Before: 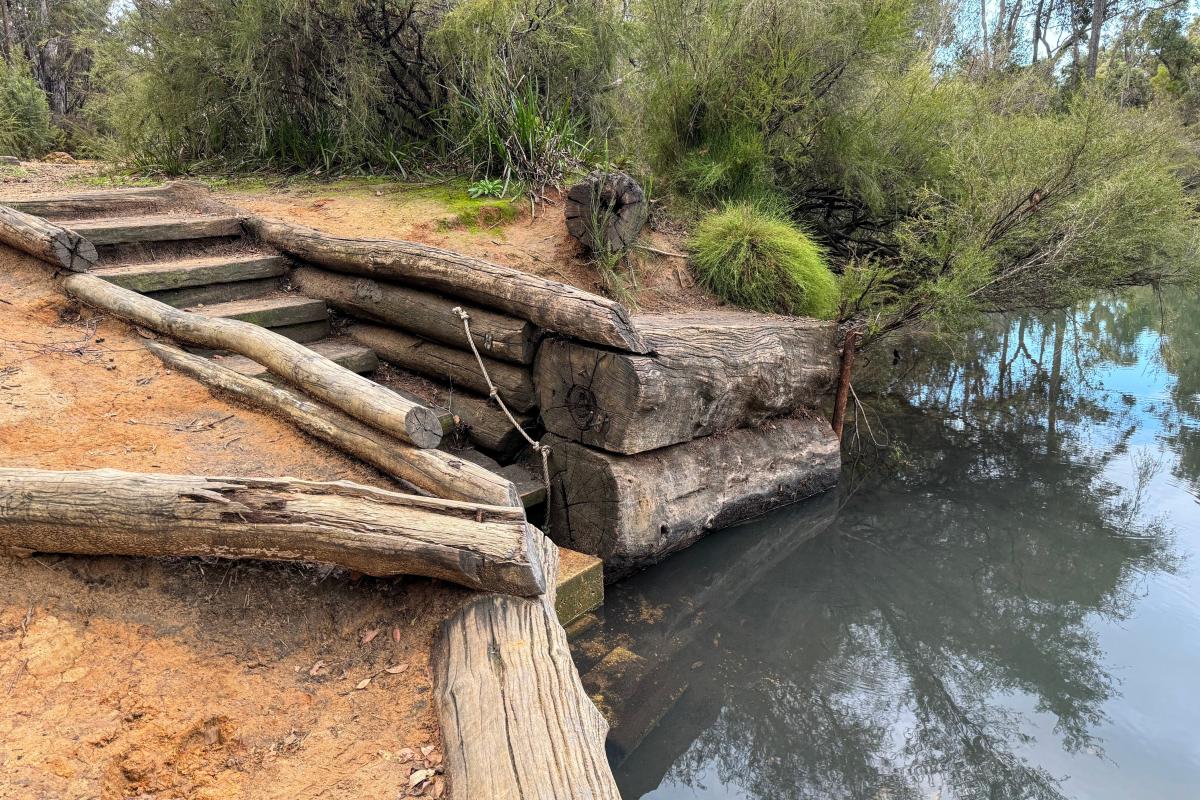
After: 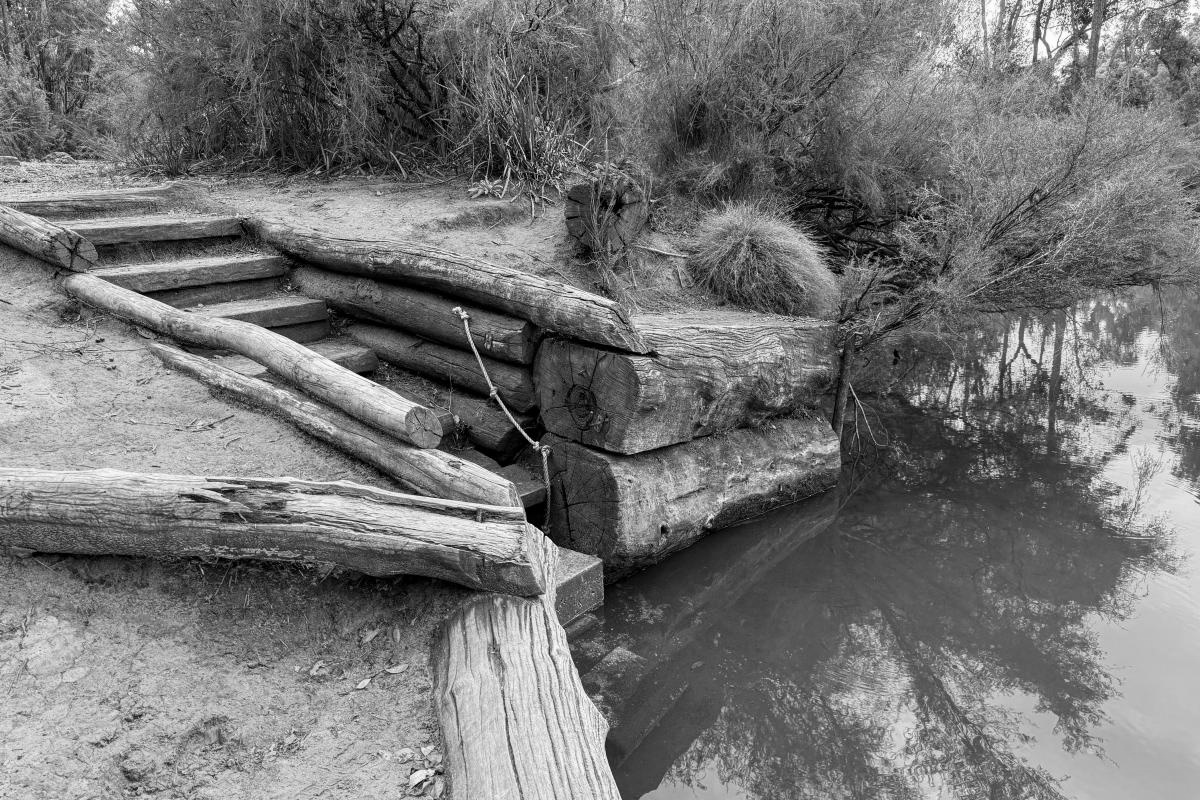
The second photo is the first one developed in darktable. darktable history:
monochrome: on, module defaults
color balance rgb: perceptual saturation grading › global saturation 20%, perceptual saturation grading › highlights -25%, perceptual saturation grading › shadows 50%
